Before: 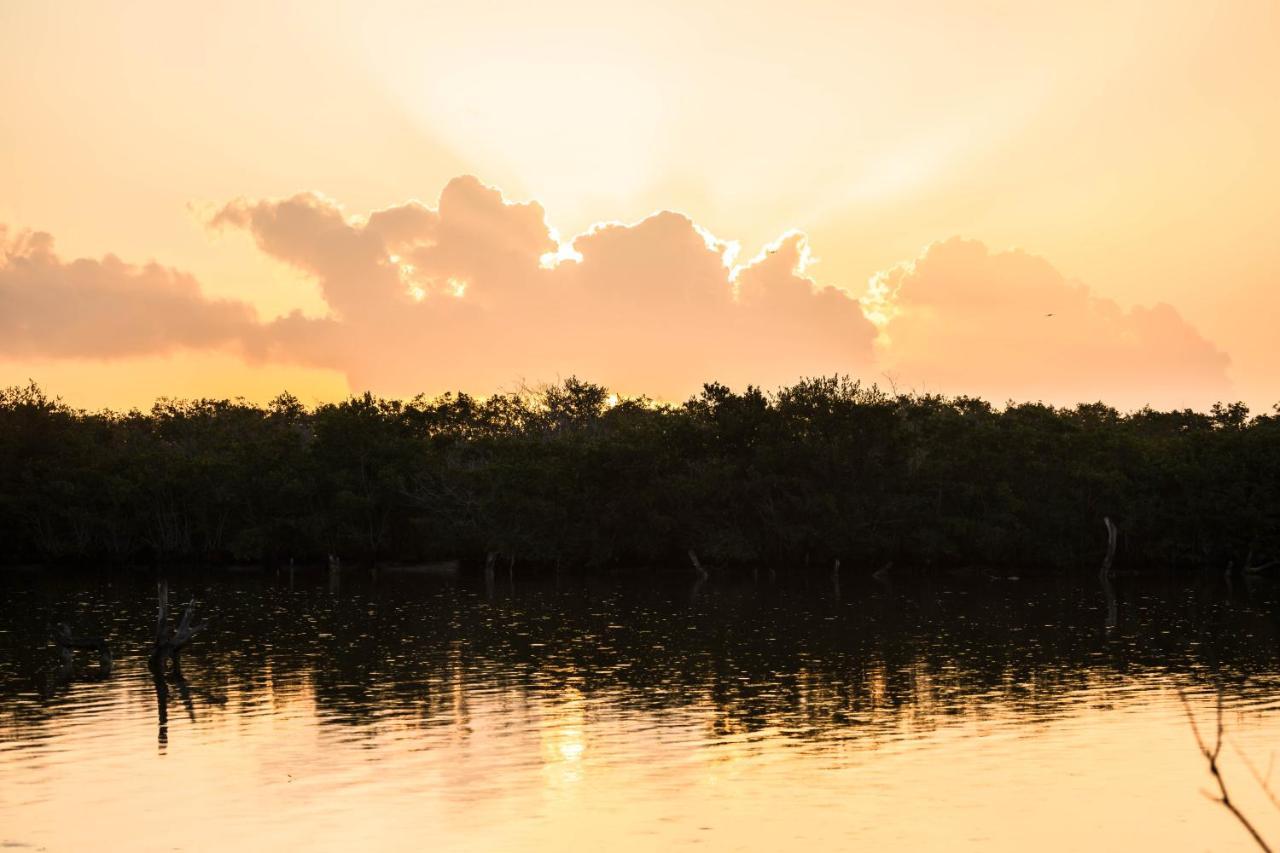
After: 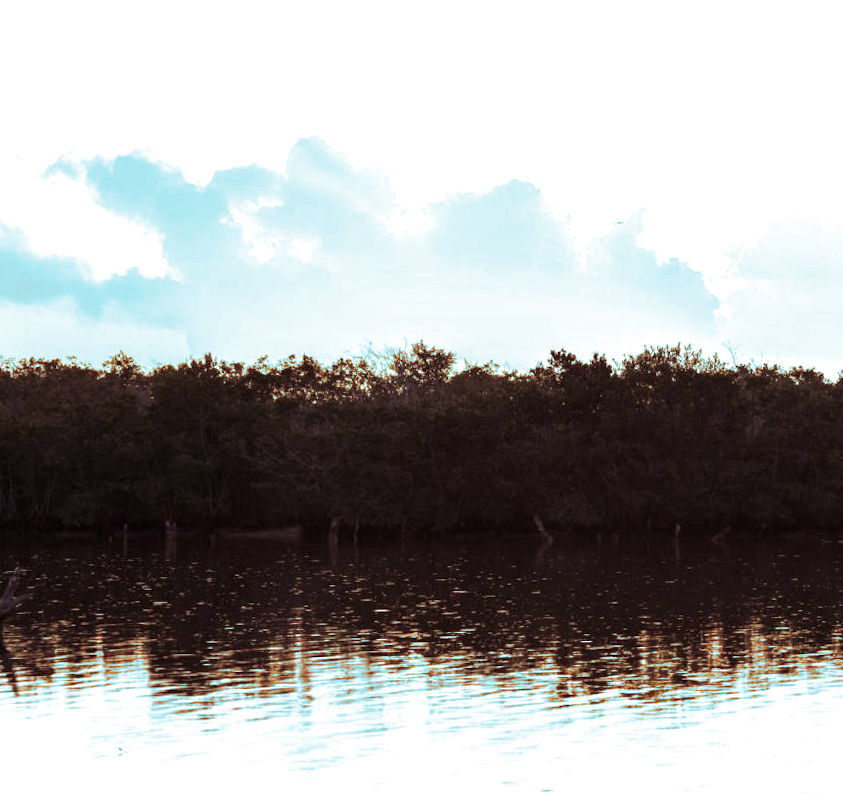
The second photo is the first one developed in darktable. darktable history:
crop and rotate: left 15.055%, right 18.278%
rotate and perspective: rotation 0.679°, lens shift (horizontal) 0.136, crop left 0.009, crop right 0.991, crop top 0.078, crop bottom 0.95
split-toning: shadows › hue 327.6°, highlights › hue 198°, highlights › saturation 0.55, balance -21.25, compress 0%
exposure: exposure 0.74 EV, compensate highlight preservation false
